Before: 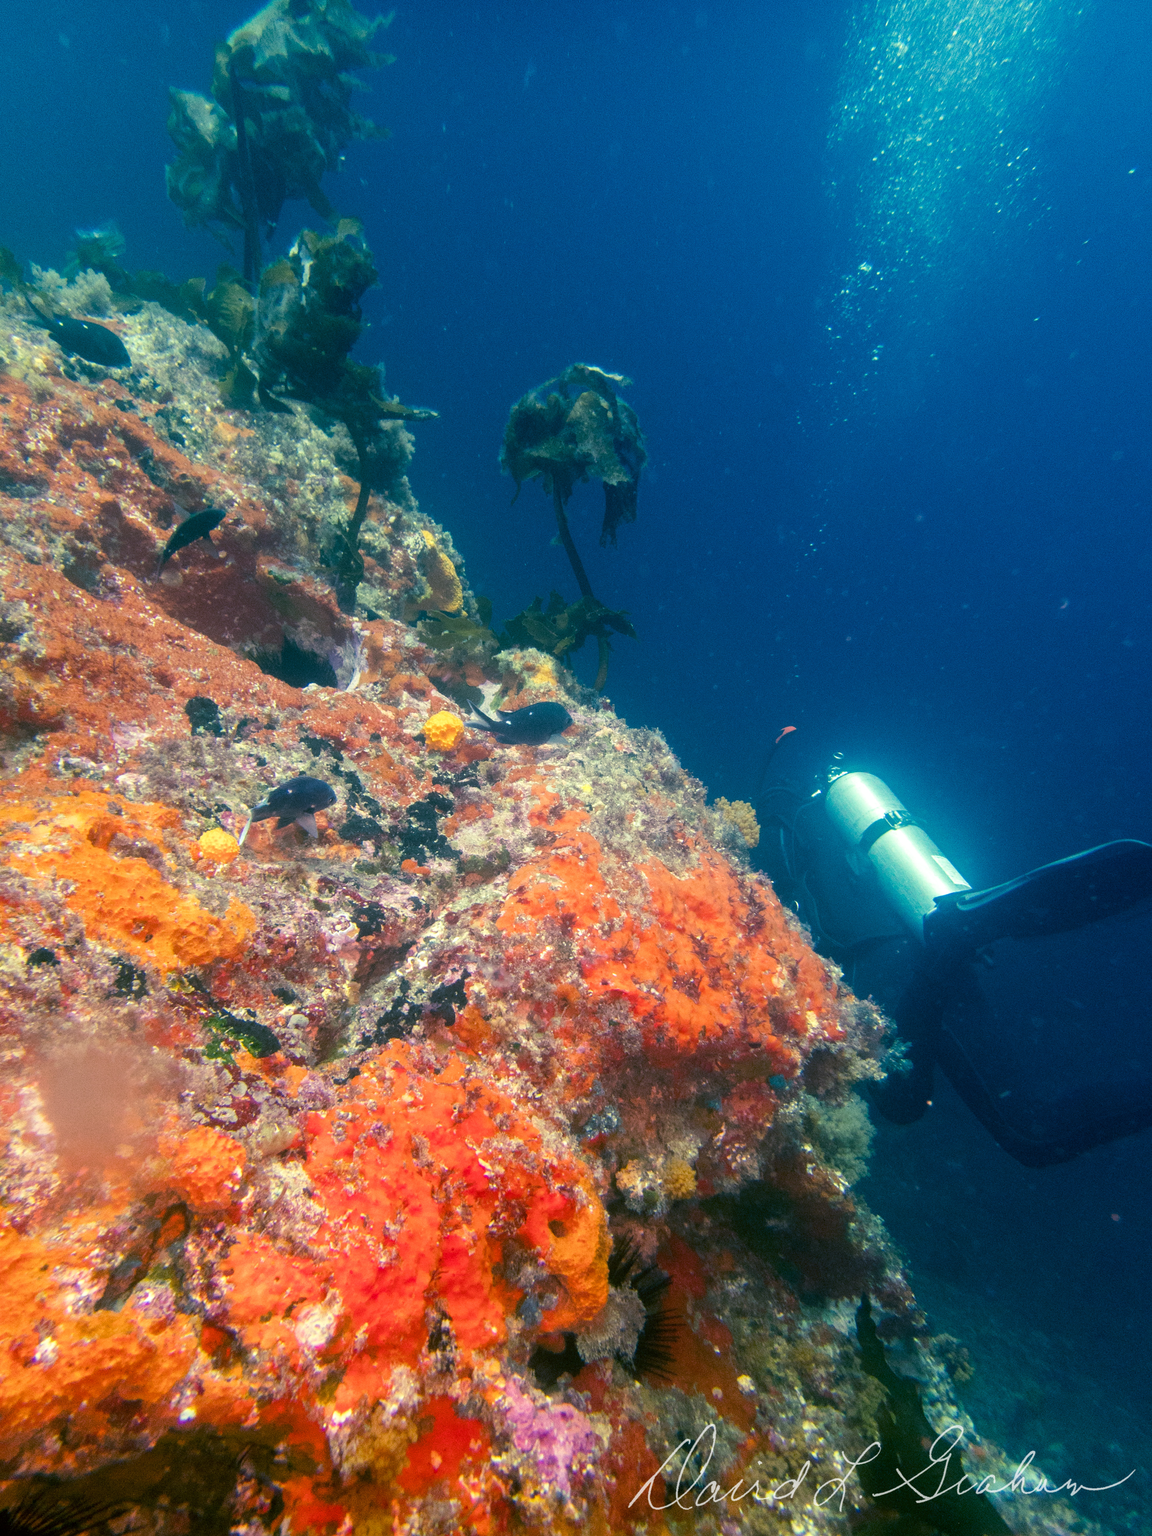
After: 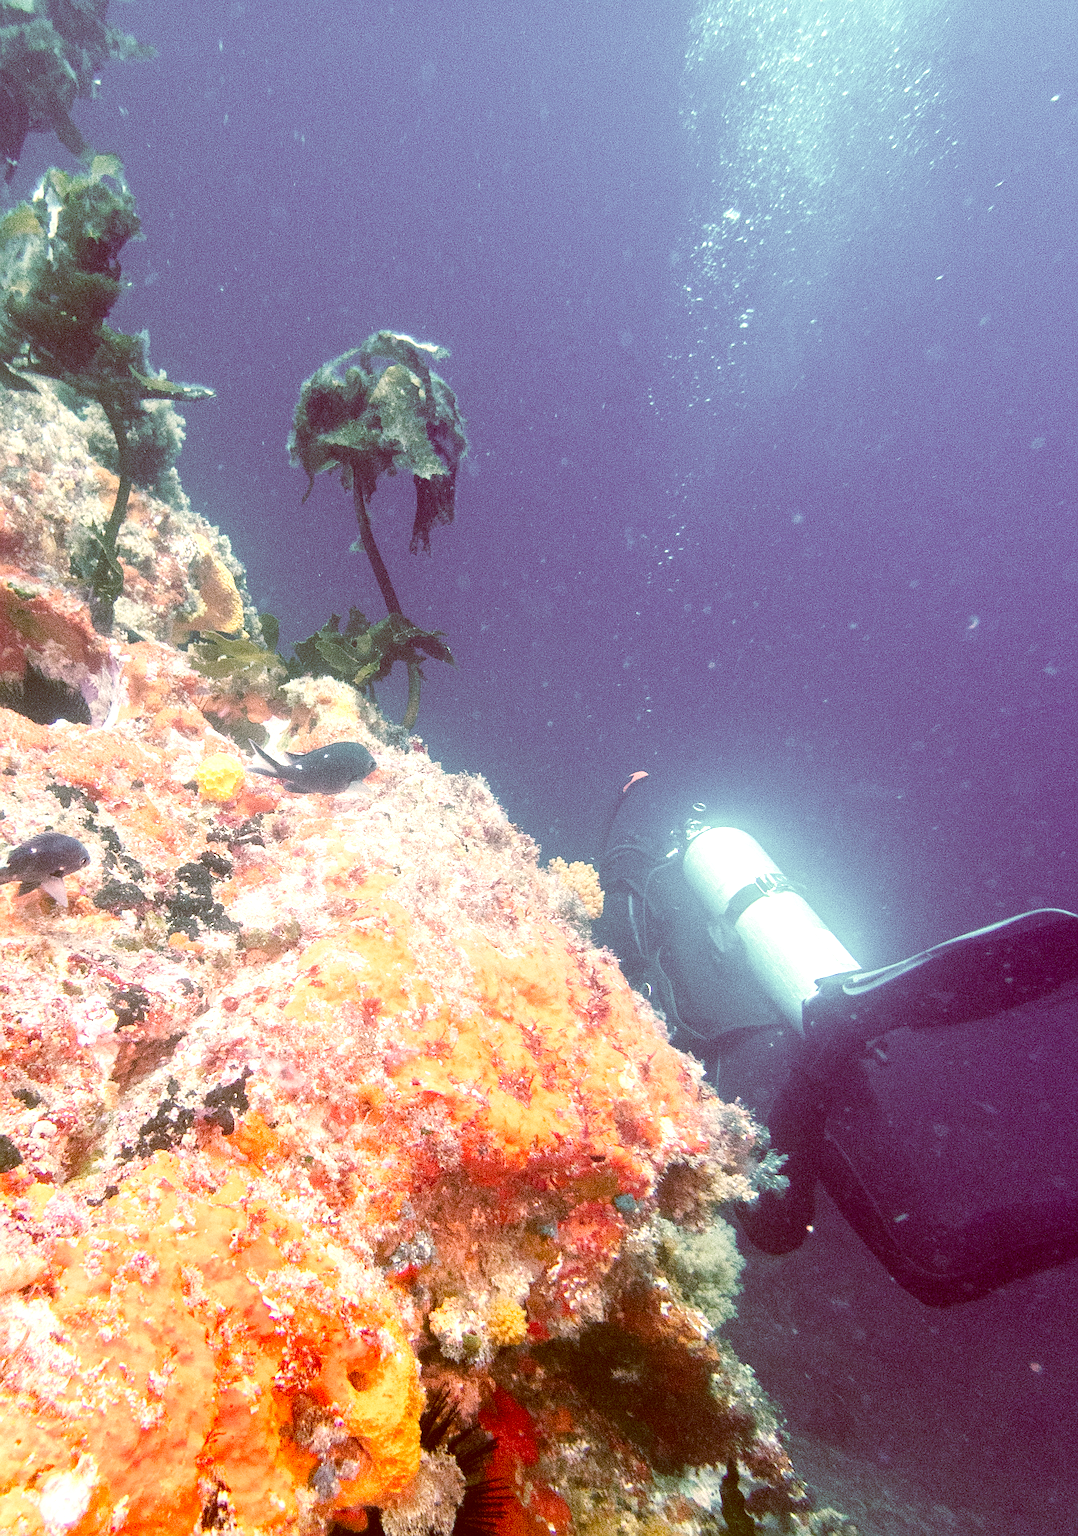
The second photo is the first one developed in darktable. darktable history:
base curve: curves: ch0 [(0, 0) (0.036, 0.025) (0.121, 0.166) (0.206, 0.329) (0.605, 0.79) (1, 1)], exposure shift 0.586, preserve colors none
crop: left 22.799%, top 5.917%, bottom 11.639%
exposure: black level correction 0, exposure 1.2 EV, compensate highlight preservation false
sharpen: on, module defaults
color correction: highlights a* 9.16, highlights b* 8.48, shadows a* 39.64, shadows b* 39.22, saturation 0.801
